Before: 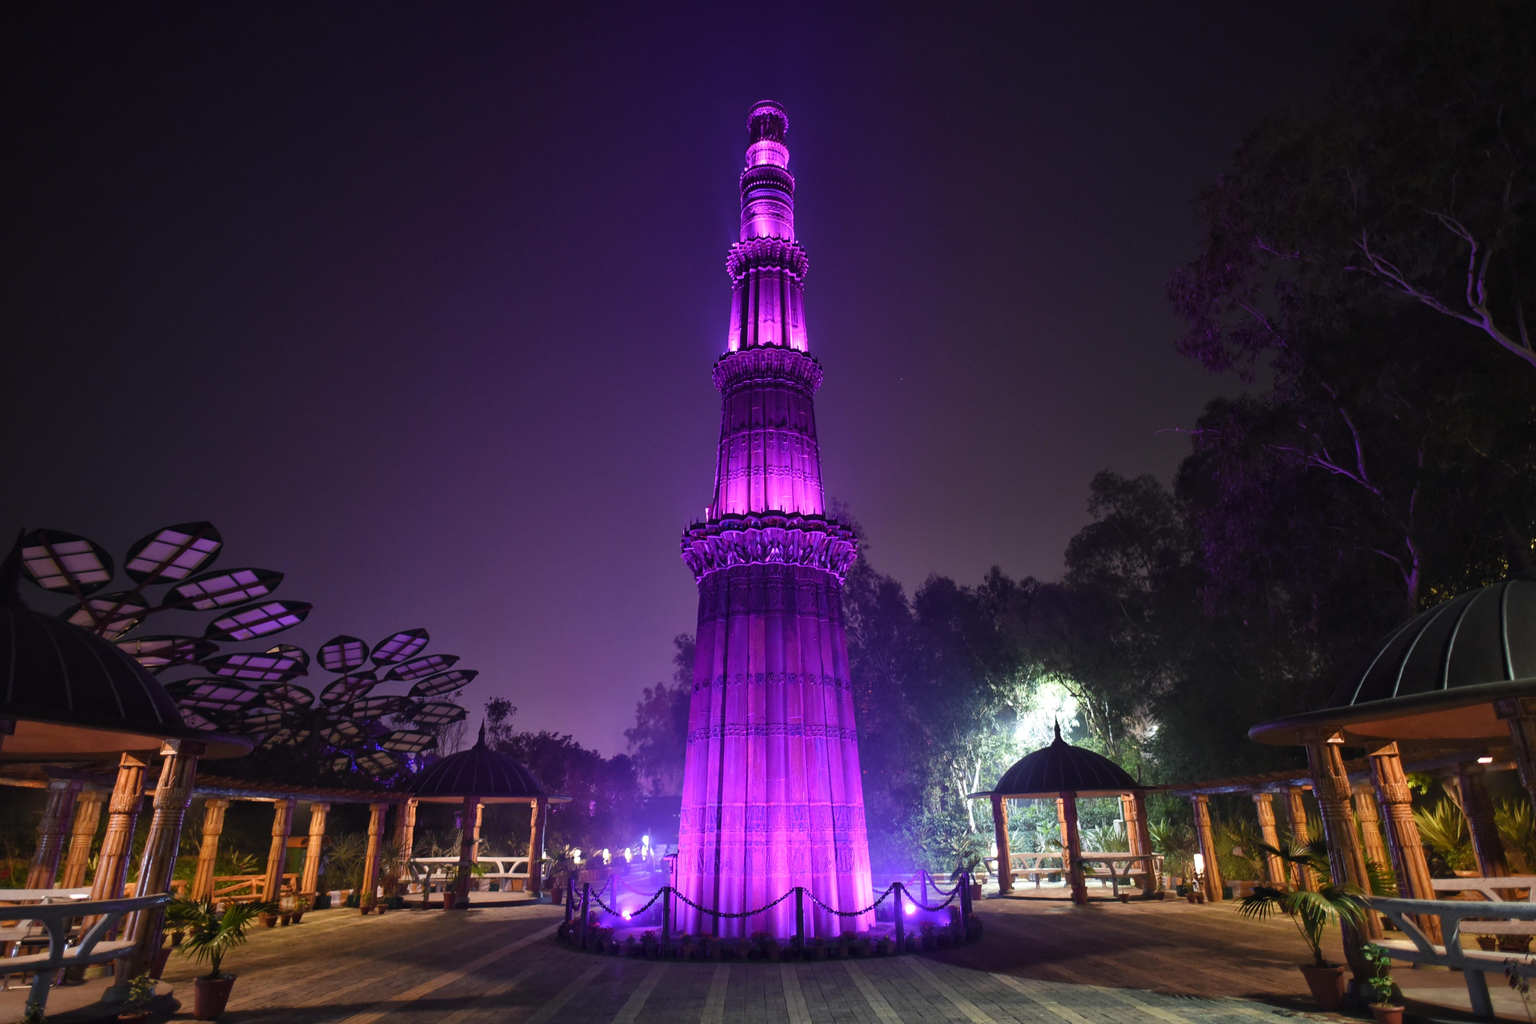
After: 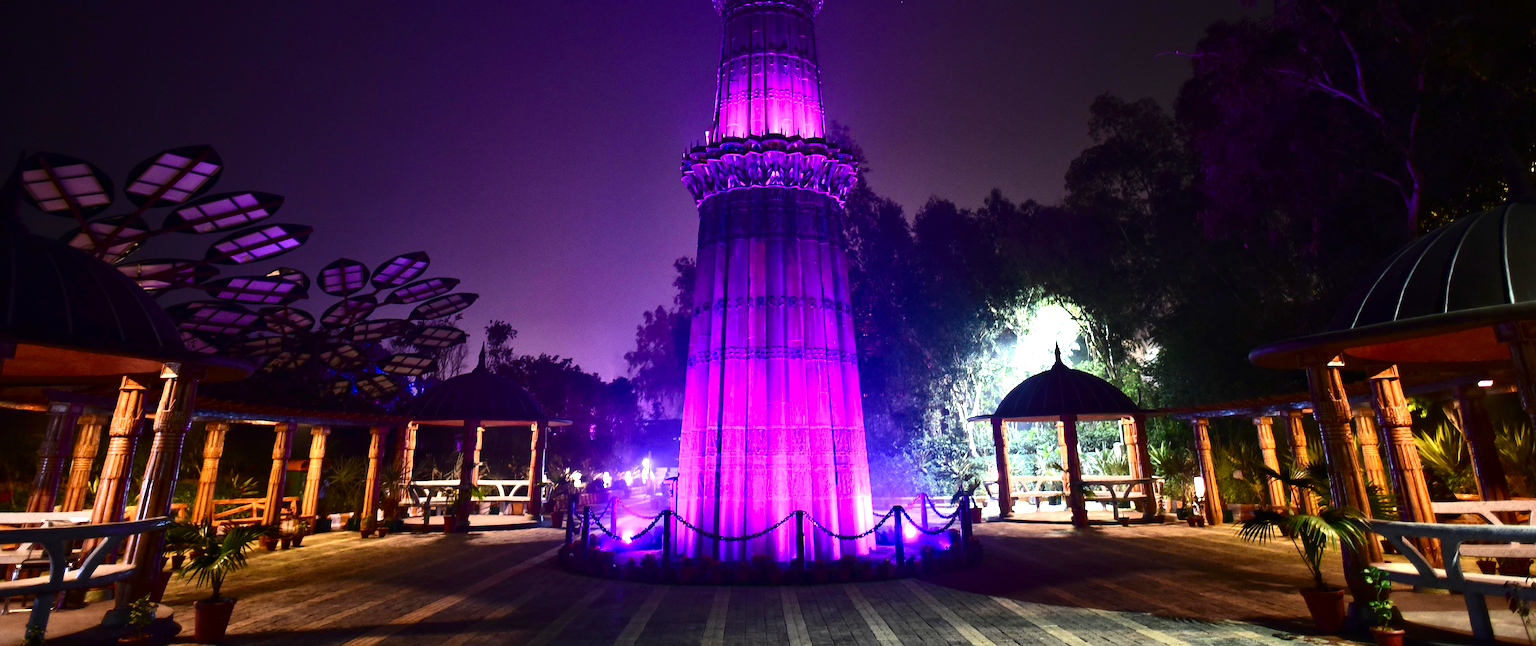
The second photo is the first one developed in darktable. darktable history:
contrast brightness saturation: contrast 0.236, brightness -0.243, saturation 0.149
exposure: black level correction 0, exposure 1 EV, compensate exposure bias true, compensate highlight preservation false
crop and rotate: top 36.843%
